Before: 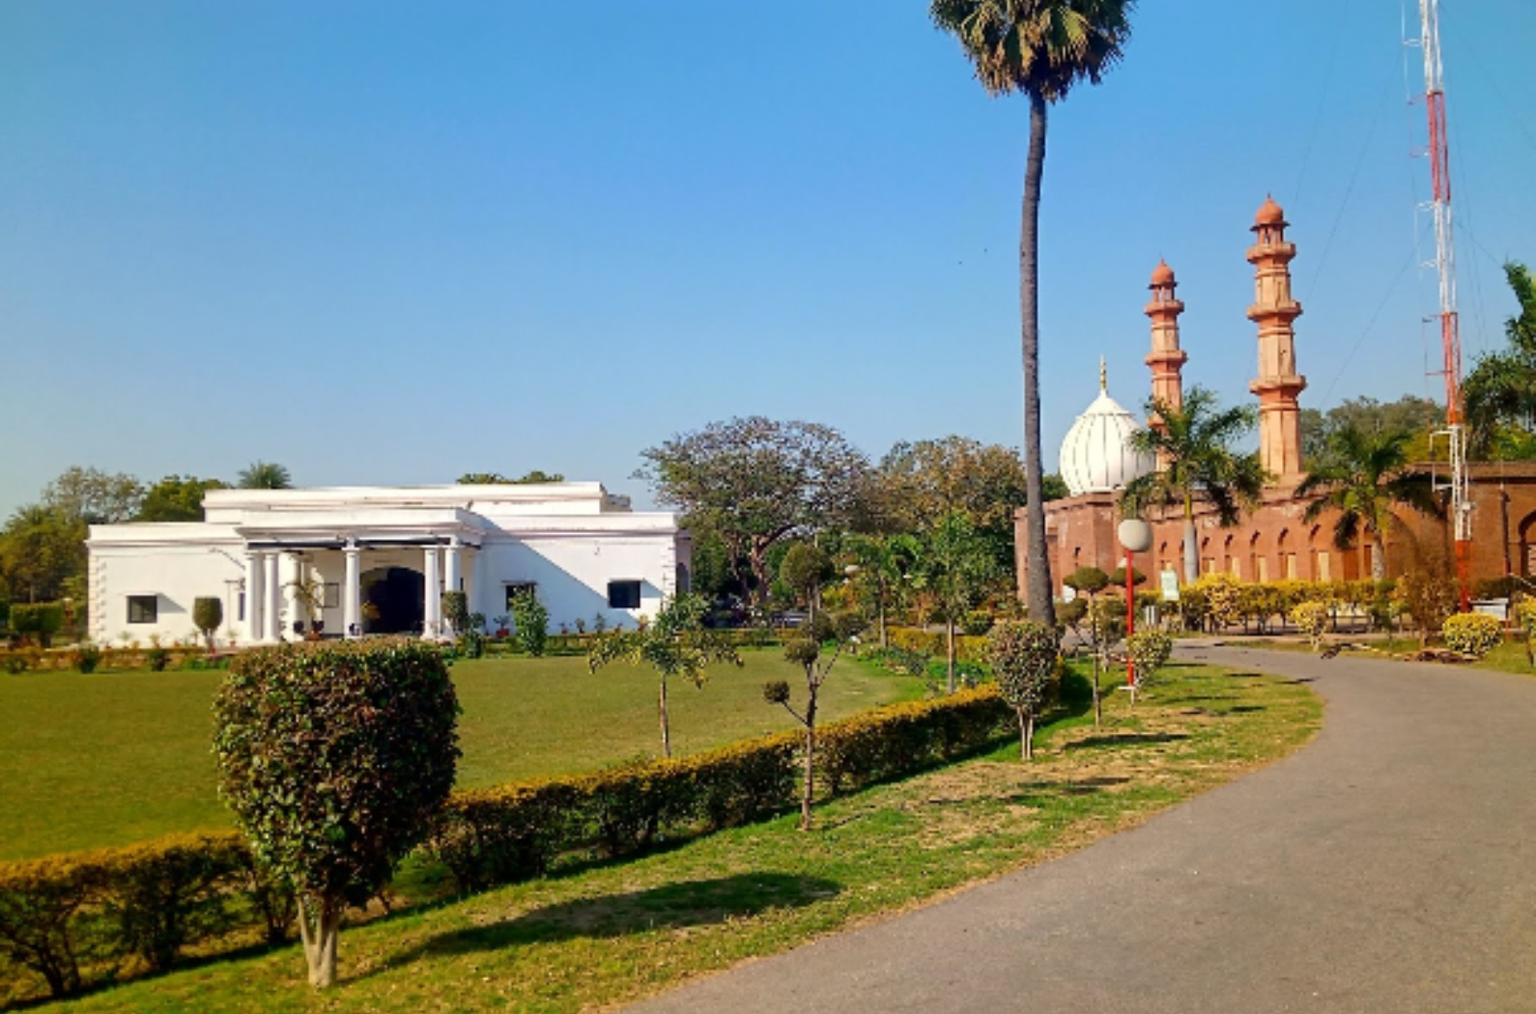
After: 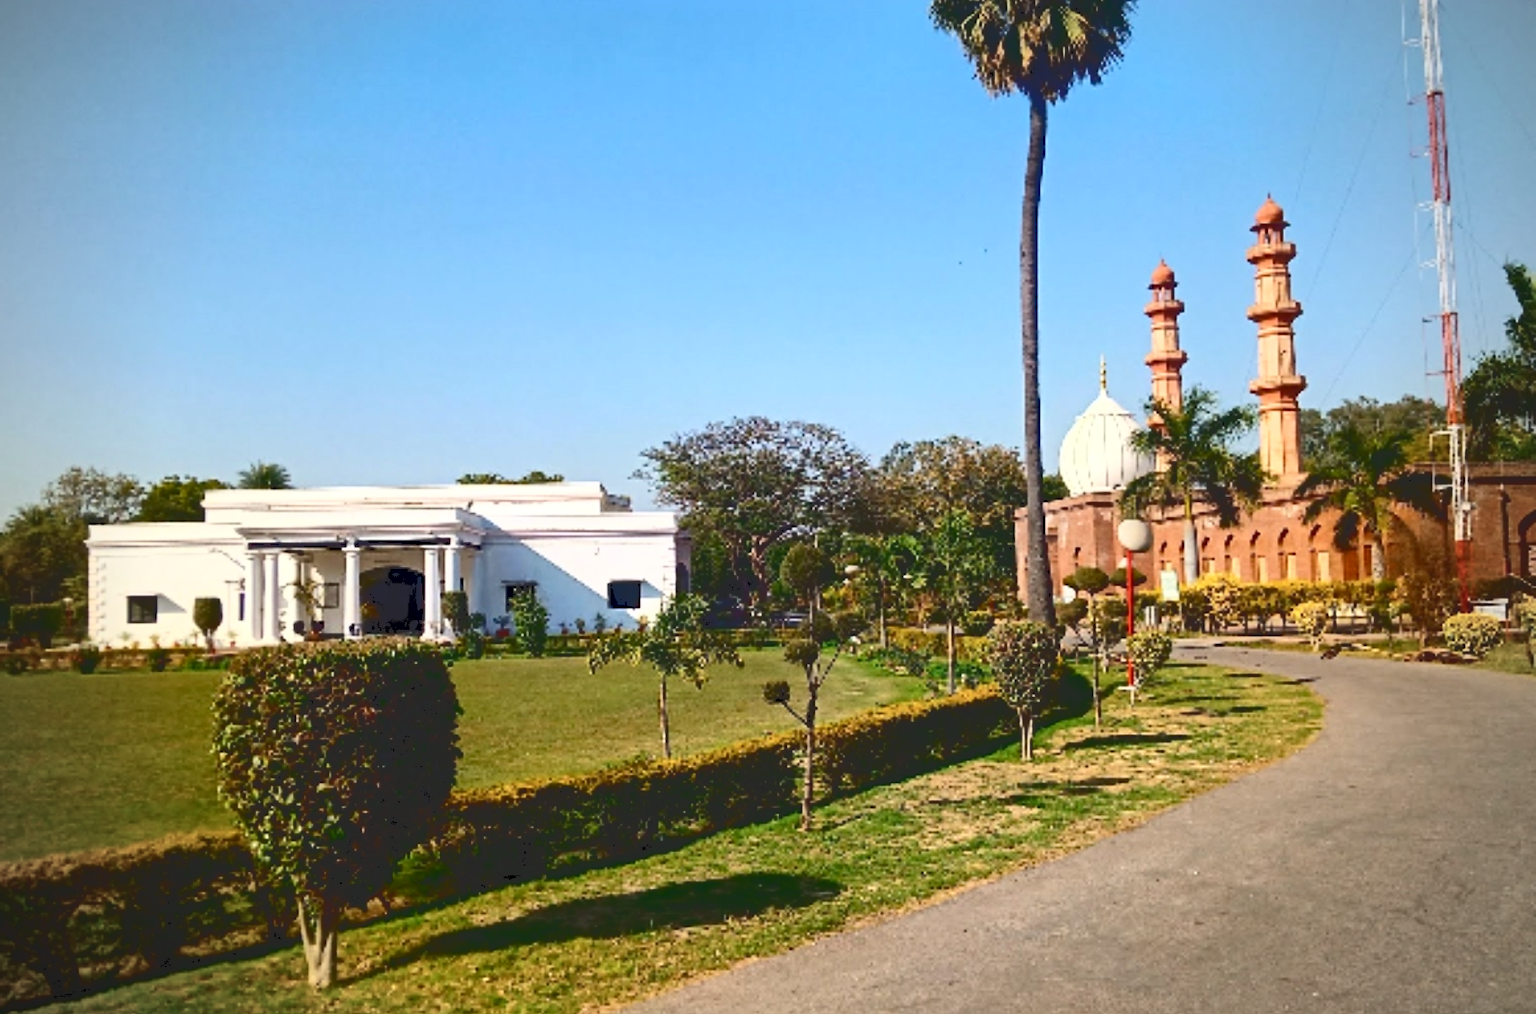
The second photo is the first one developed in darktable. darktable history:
vignetting: width/height ratio 1.089
haze removal: compatibility mode true, adaptive false
tone curve: curves: ch0 [(0, 0) (0.003, 0.156) (0.011, 0.156) (0.025, 0.161) (0.044, 0.161) (0.069, 0.161) (0.1, 0.166) (0.136, 0.168) (0.177, 0.179) (0.224, 0.202) (0.277, 0.241) (0.335, 0.296) (0.399, 0.378) (0.468, 0.484) (0.543, 0.604) (0.623, 0.728) (0.709, 0.822) (0.801, 0.918) (0.898, 0.98) (1, 1)], color space Lab, independent channels, preserve colors none
color correction: highlights b* 0.029, saturation 0.982
